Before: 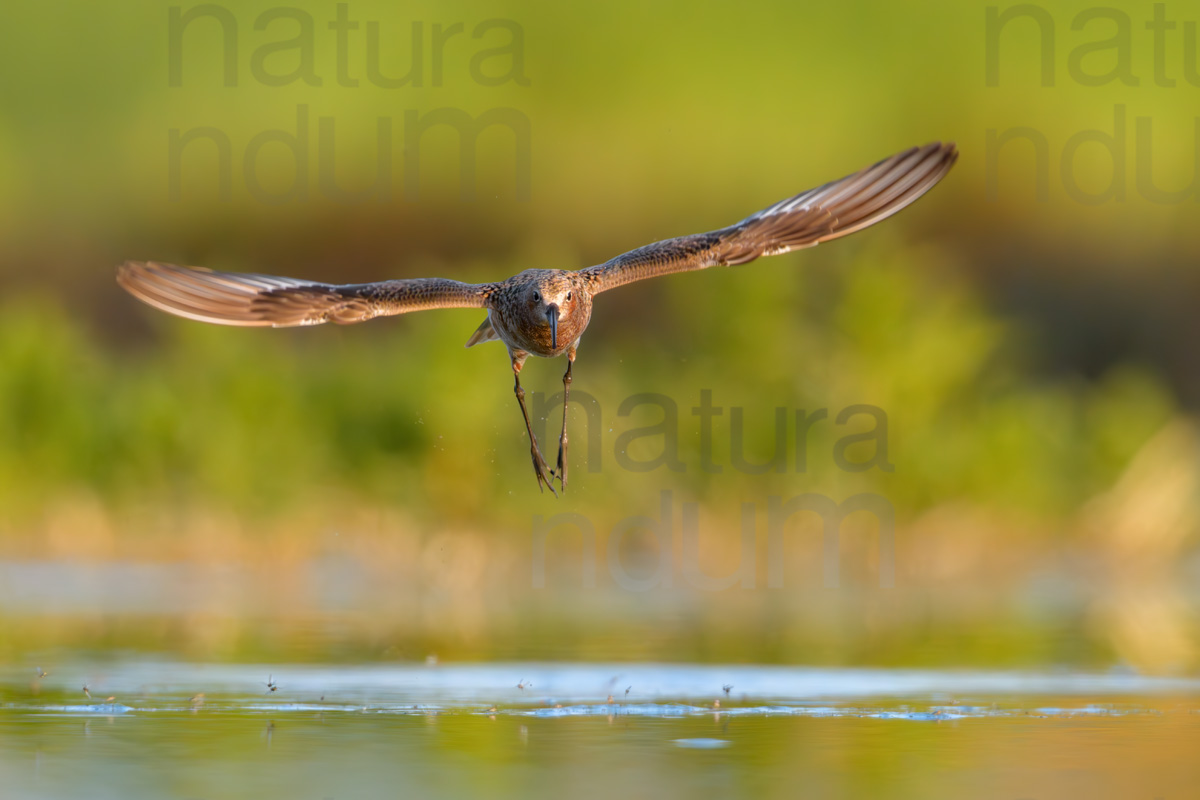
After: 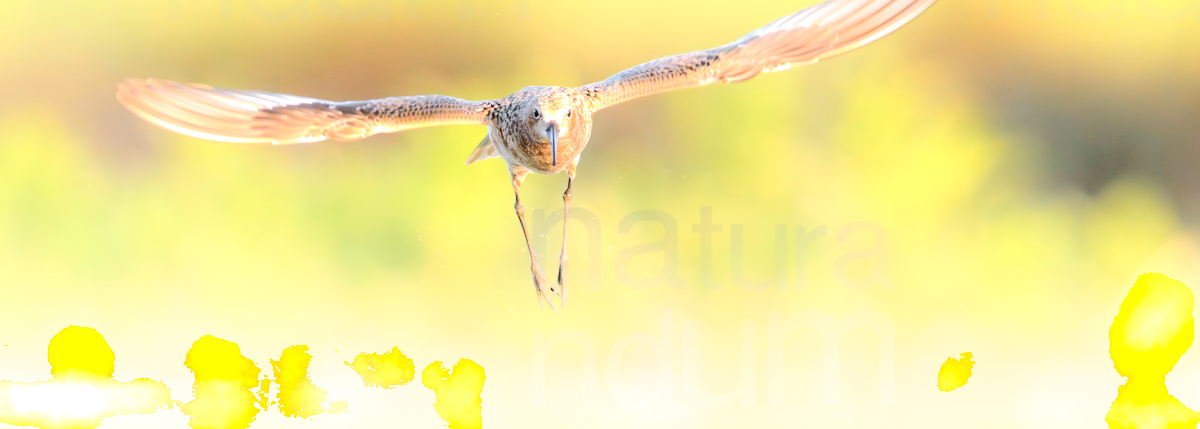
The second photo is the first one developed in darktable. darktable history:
exposure: black level correction 0, exposure 0.697 EV, compensate exposure bias true, compensate highlight preservation false
local contrast: mode bilateral grid, contrast 20, coarseness 50, detail 119%, midtone range 0.2
crop and rotate: top 22.908%, bottom 23.444%
shadows and highlights: shadows -53.07, highlights 87.61, soften with gaussian
